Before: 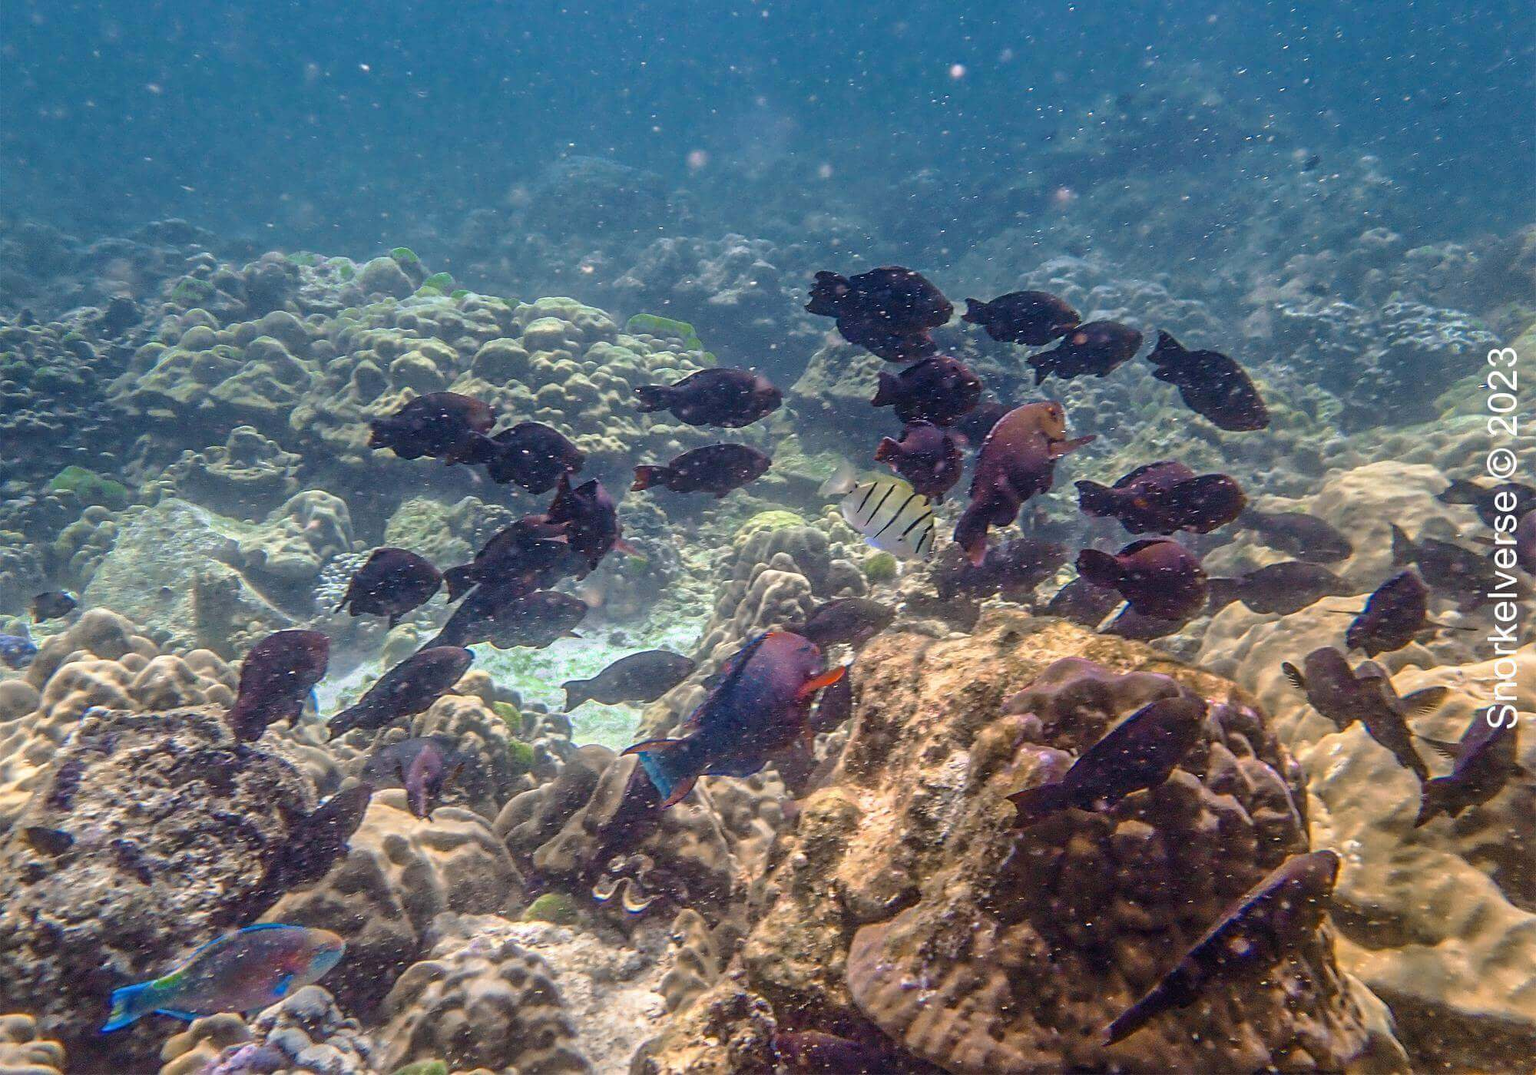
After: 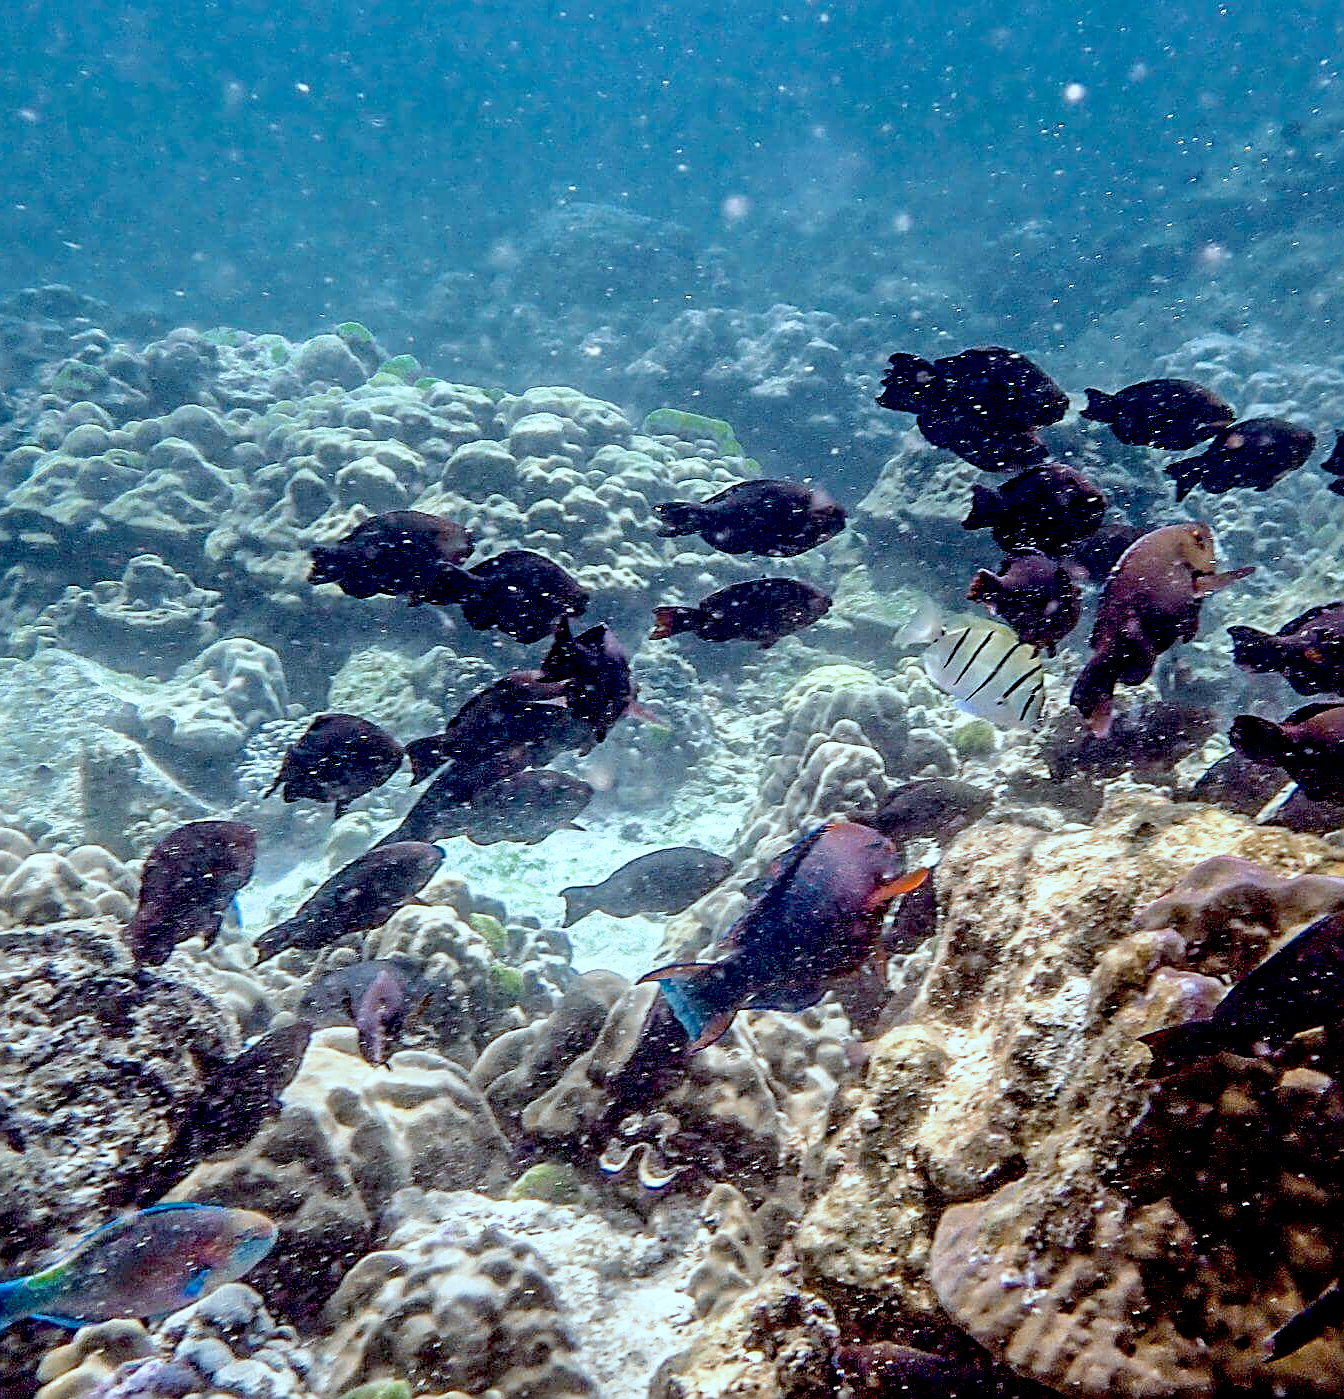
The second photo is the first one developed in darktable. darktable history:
shadows and highlights: shadows -20.47, white point adjustment -2.16, highlights -34.78
crop and rotate: left 8.65%, right 24.122%
sharpen: on, module defaults
exposure: black level correction 0.032, exposure 0.322 EV, compensate highlight preservation false
base curve: curves: ch0 [(0, 0) (0.688, 0.865) (1, 1)], preserve colors none
color correction: highlights a* -13.3, highlights b* -17.41, saturation 0.696
